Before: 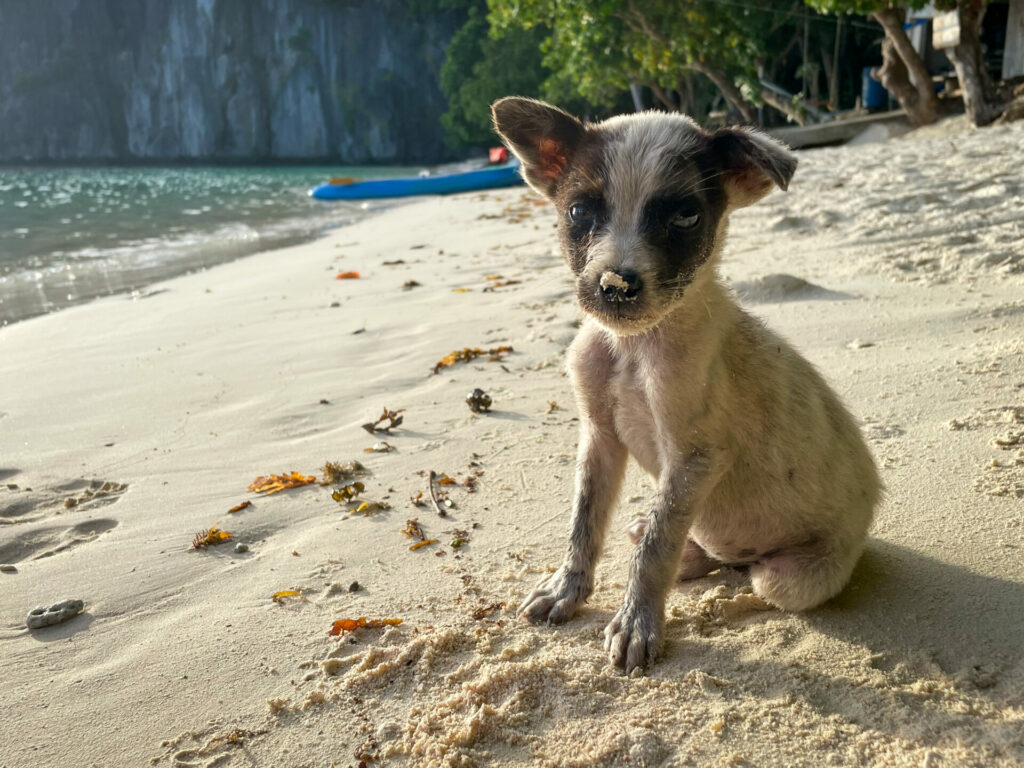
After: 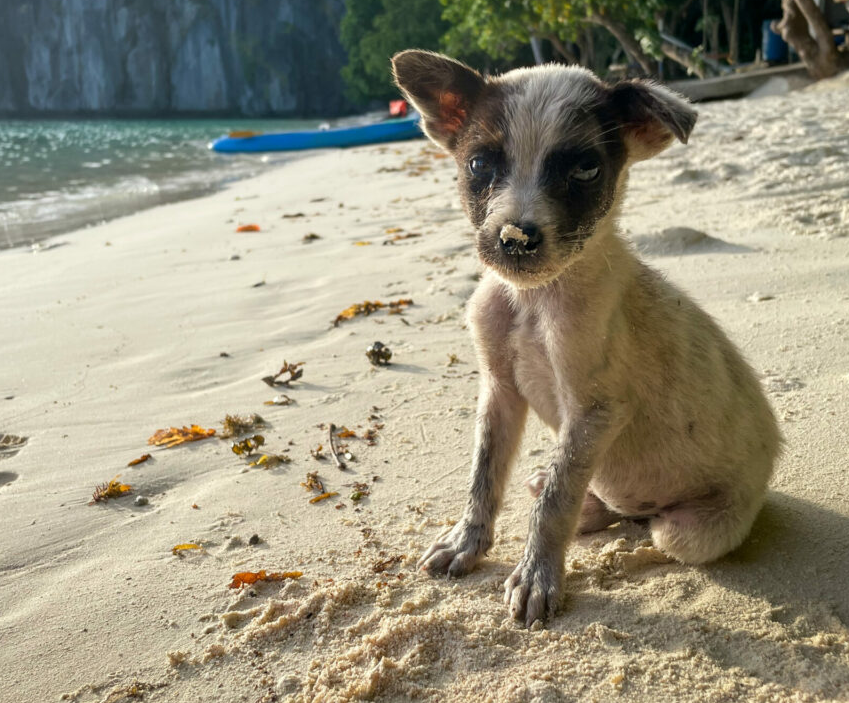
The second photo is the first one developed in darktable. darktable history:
crop: left 9.814%, top 6.212%, right 7.207%, bottom 2.187%
